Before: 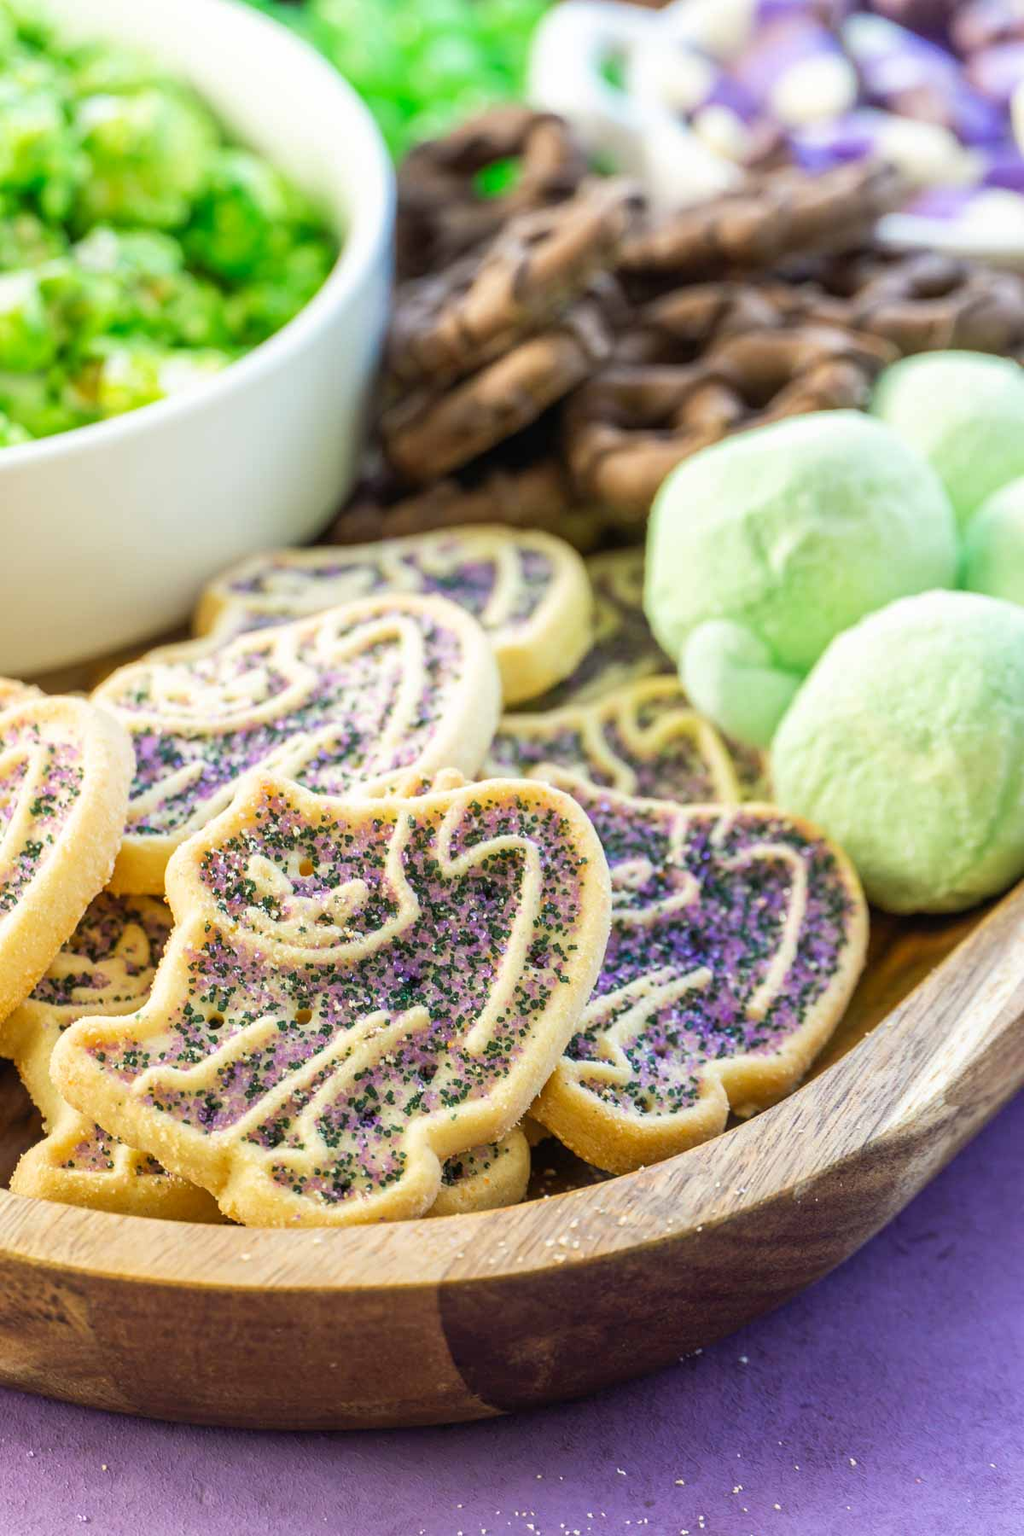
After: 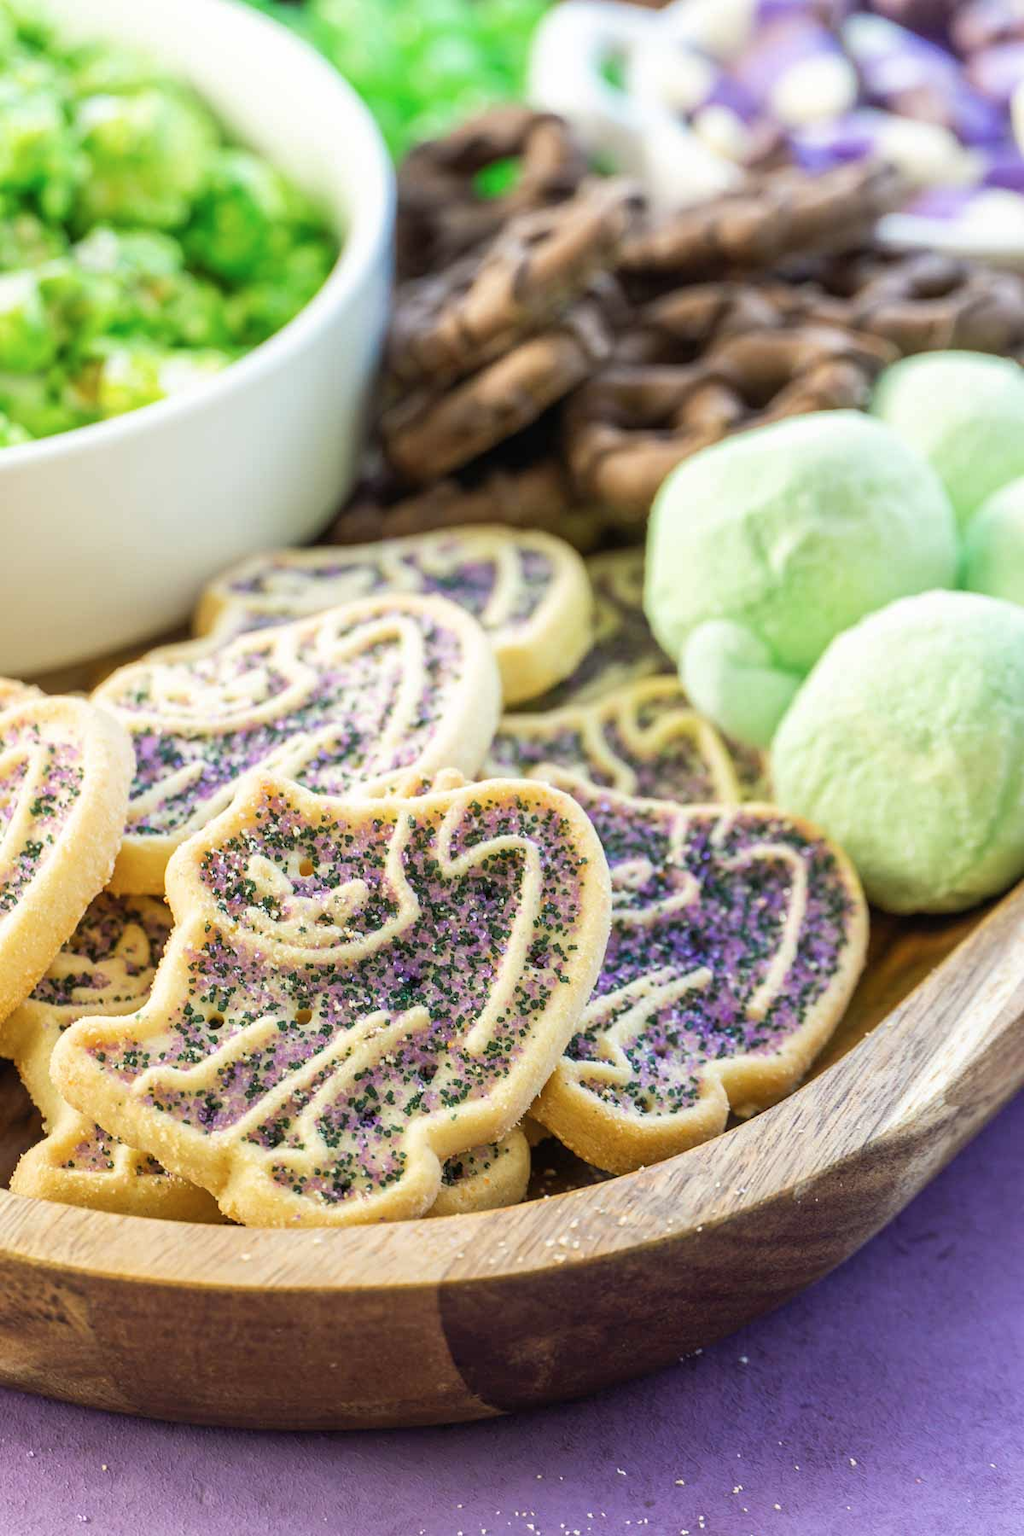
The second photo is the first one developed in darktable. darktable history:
contrast brightness saturation: saturation -0.088
